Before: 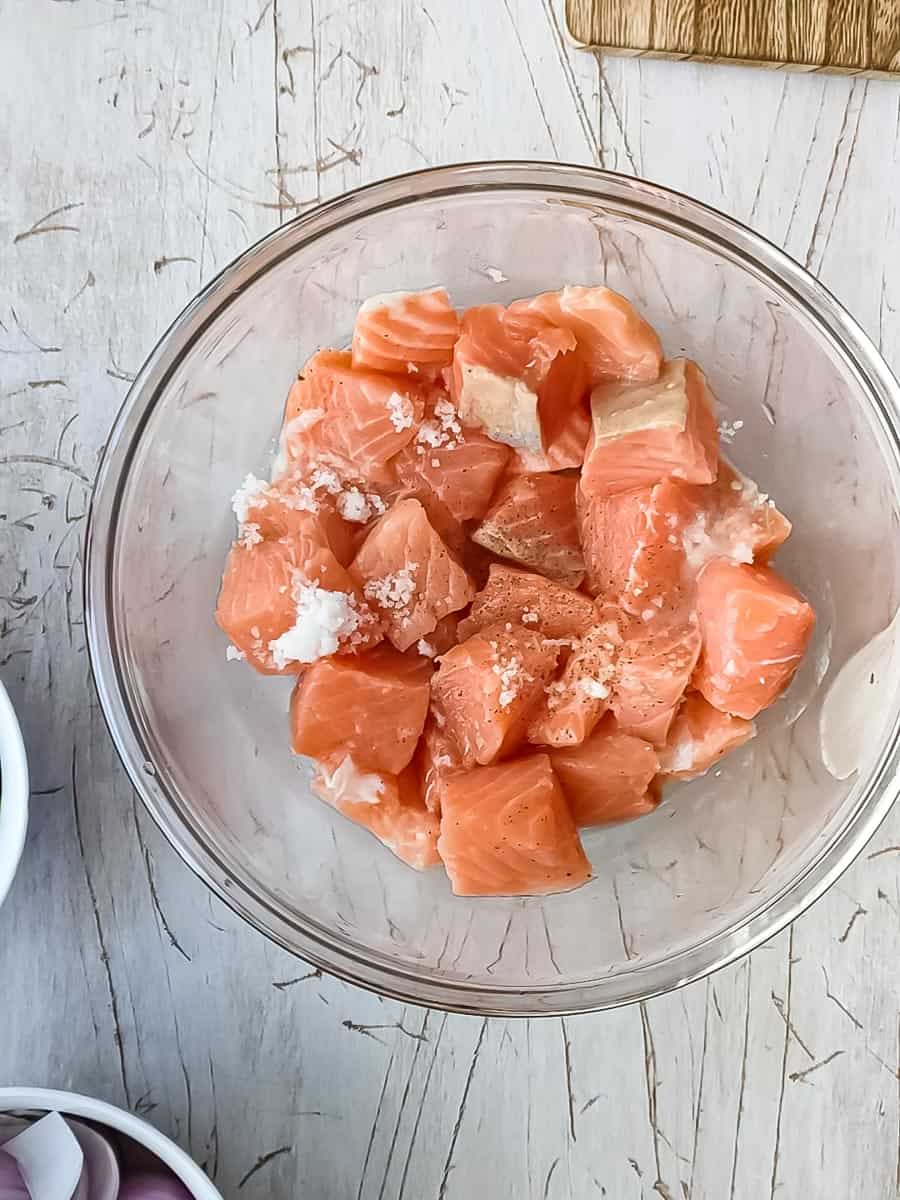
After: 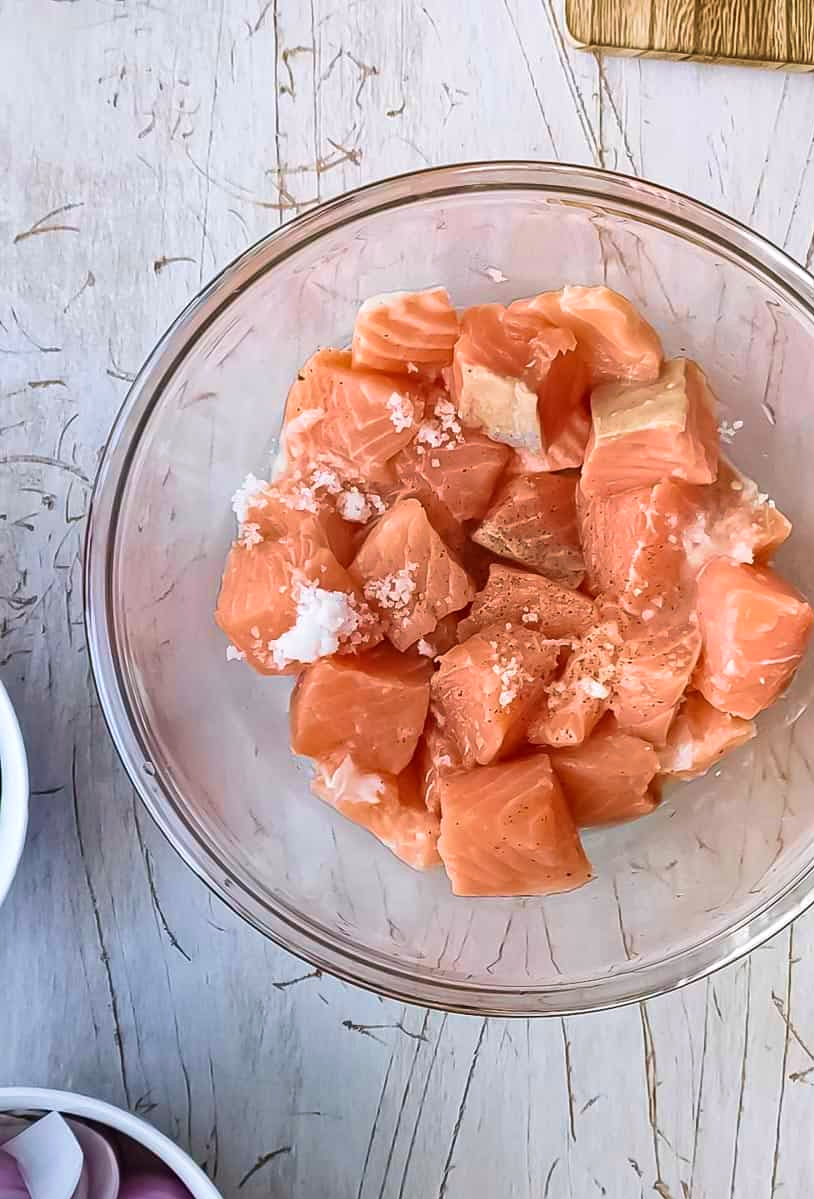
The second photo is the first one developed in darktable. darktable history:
crop: right 9.509%, bottom 0.031%
white balance: red 1.009, blue 1.027
velvia: strength 45%
